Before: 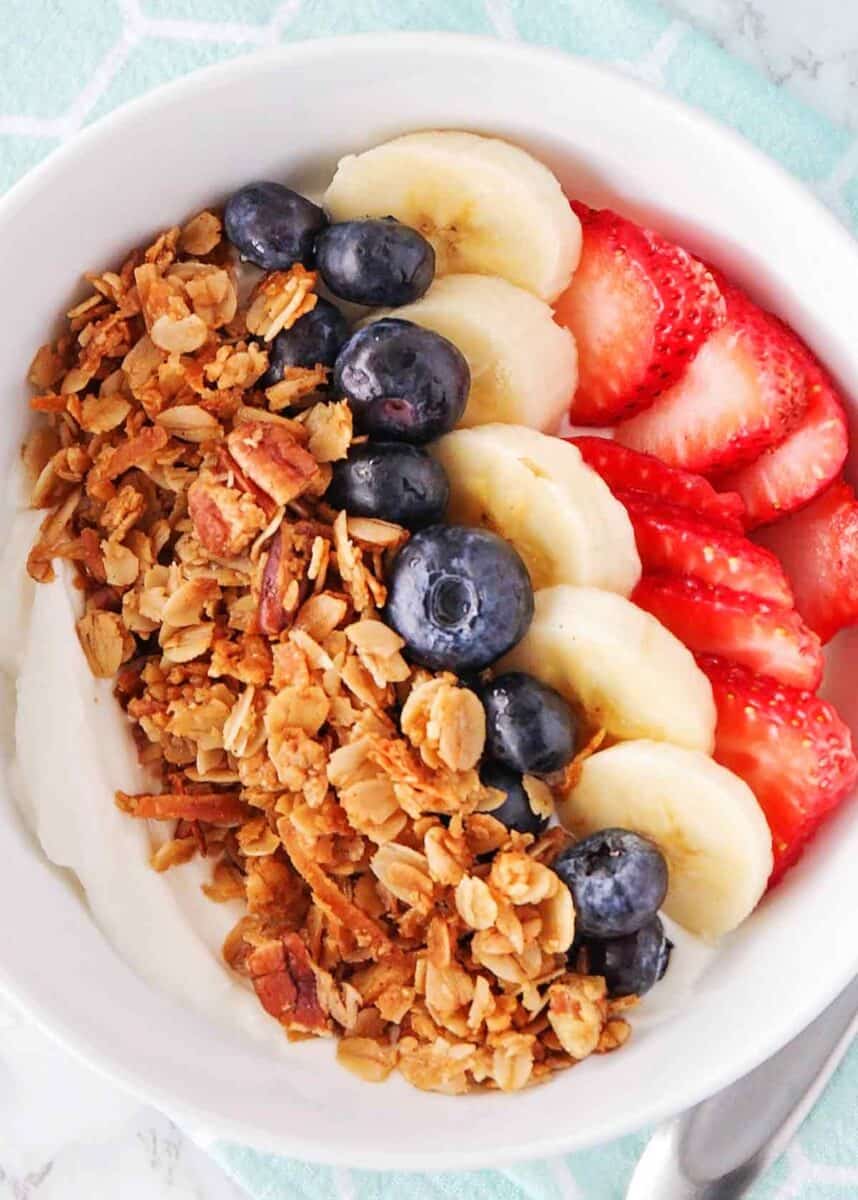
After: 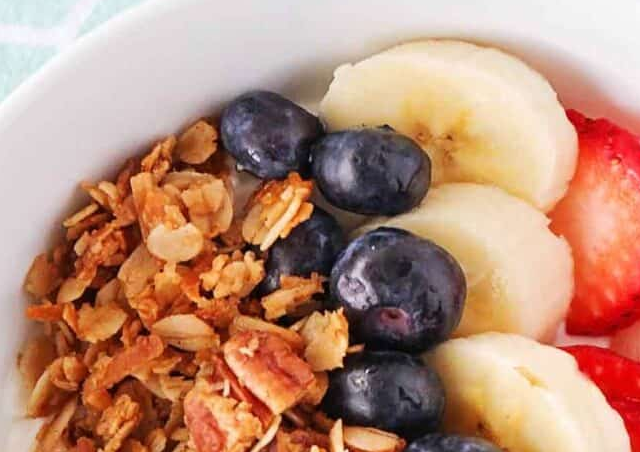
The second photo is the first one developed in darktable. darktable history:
crop: left 0.536%, top 7.636%, right 23.436%, bottom 54.667%
